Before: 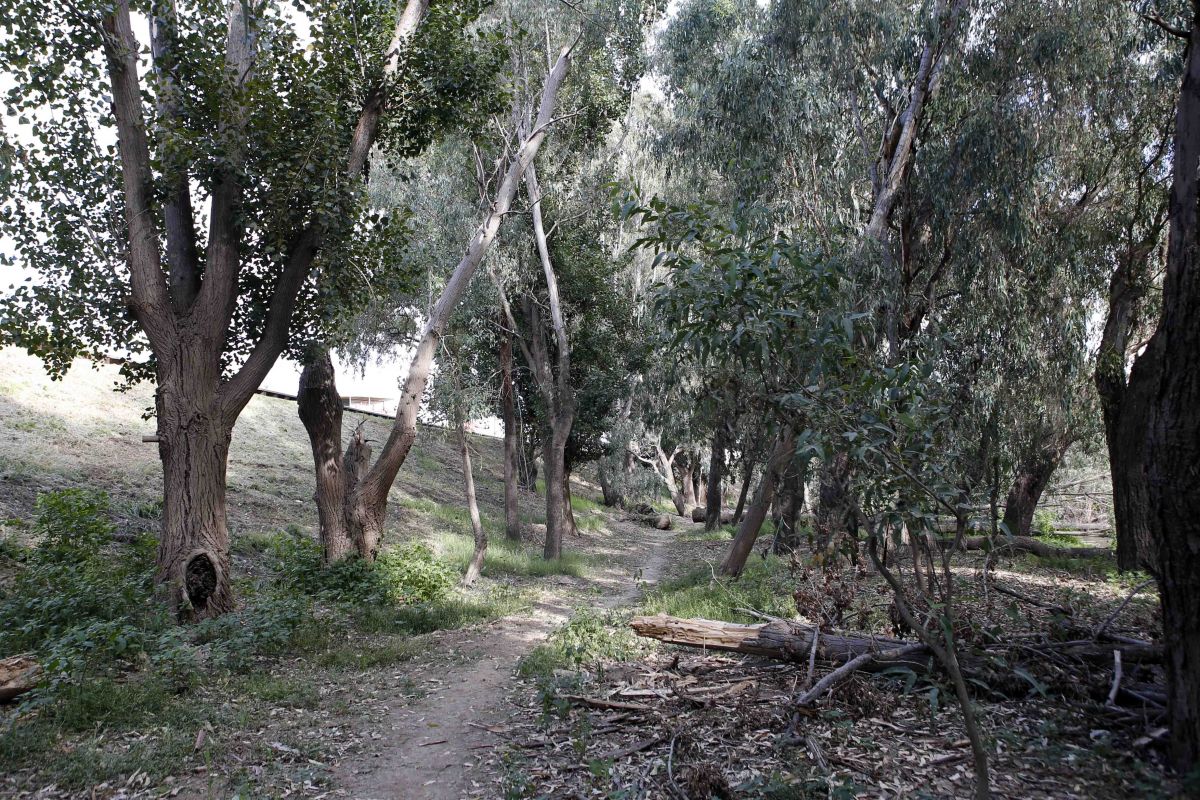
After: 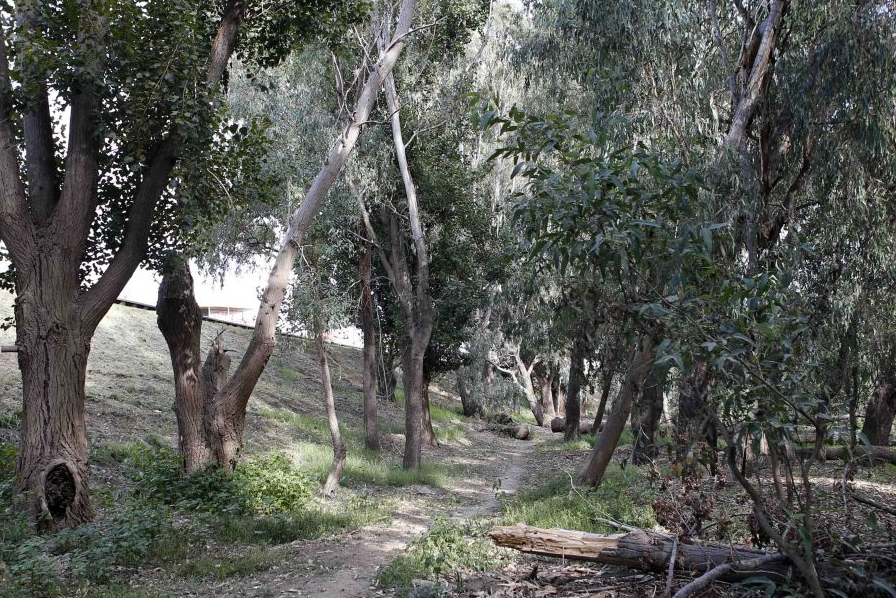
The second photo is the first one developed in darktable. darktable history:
crop and rotate: left 11.831%, top 11.346%, right 13.429%, bottom 13.899%
exposure: compensate highlight preservation false
